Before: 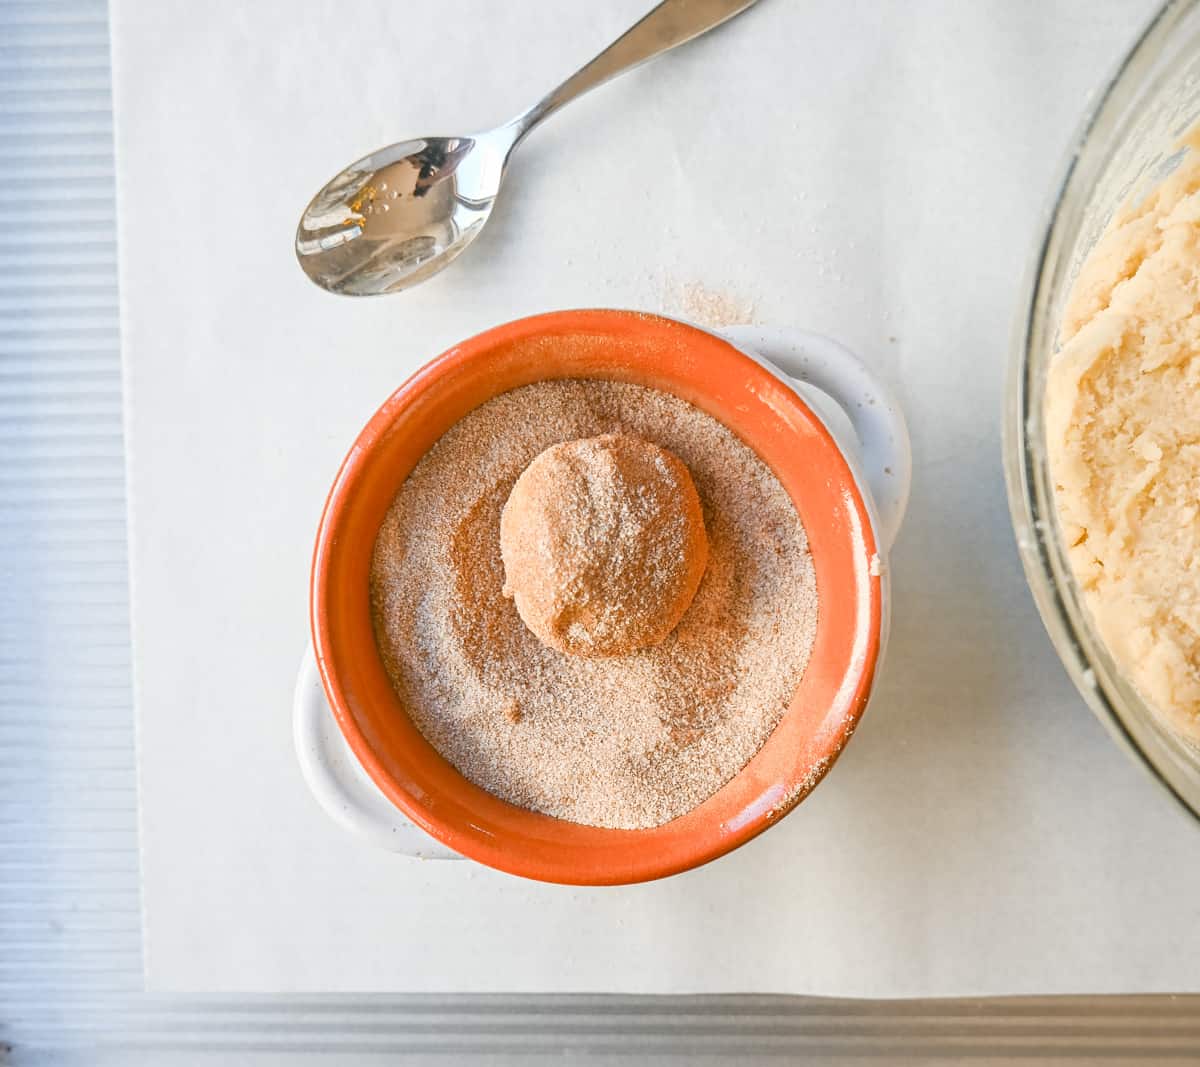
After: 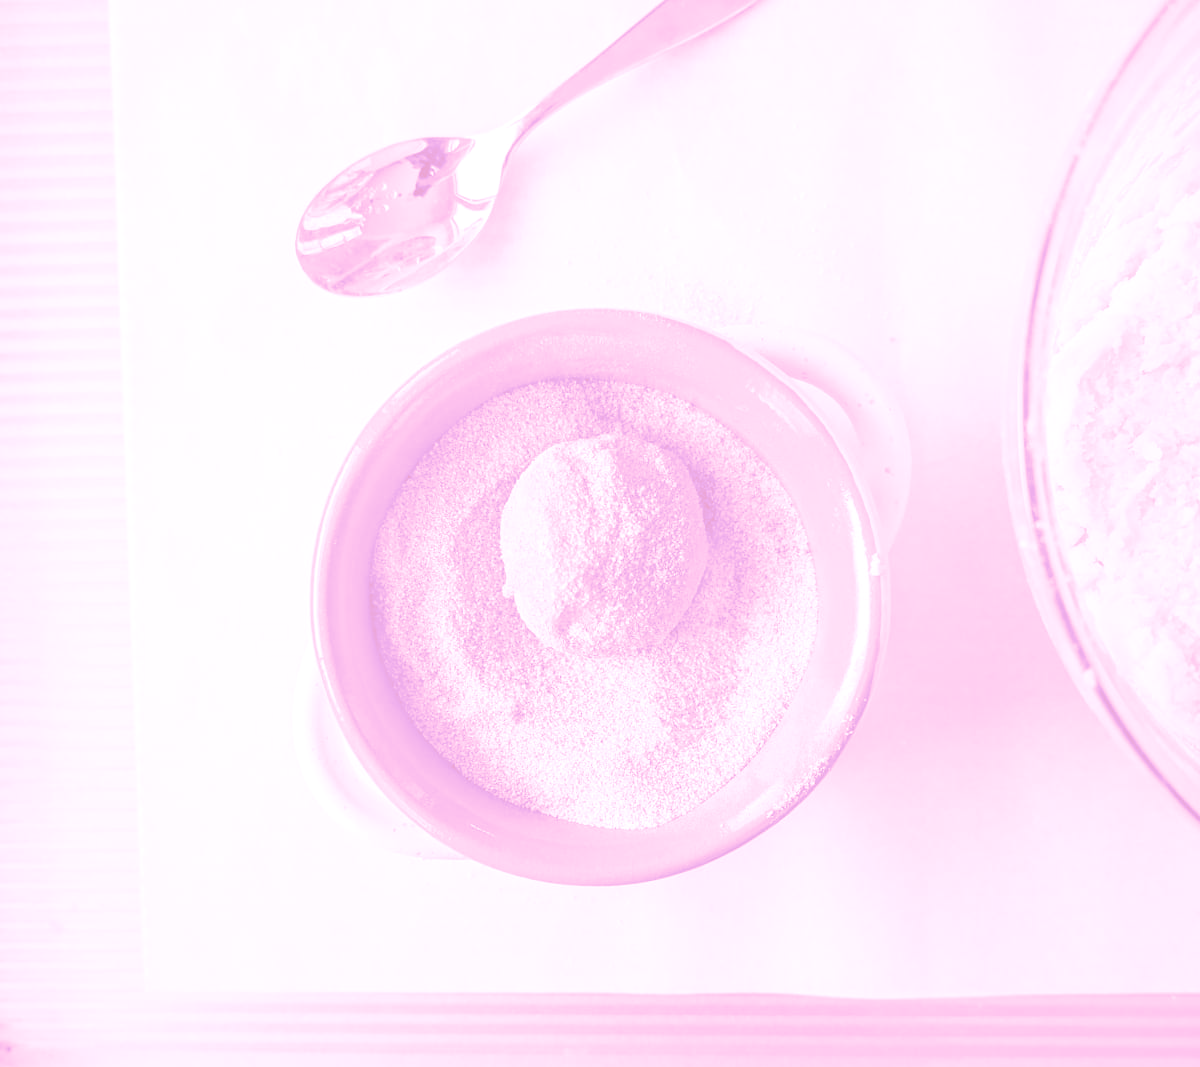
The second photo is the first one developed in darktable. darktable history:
split-toning: shadows › hue 26°, shadows › saturation 0.92, highlights › hue 40°, highlights › saturation 0.92, balance -63, compress 0%
colorize: hue 331.2°, saturation 75%, source mix 30.28%, lightness 70.52%, version 1
